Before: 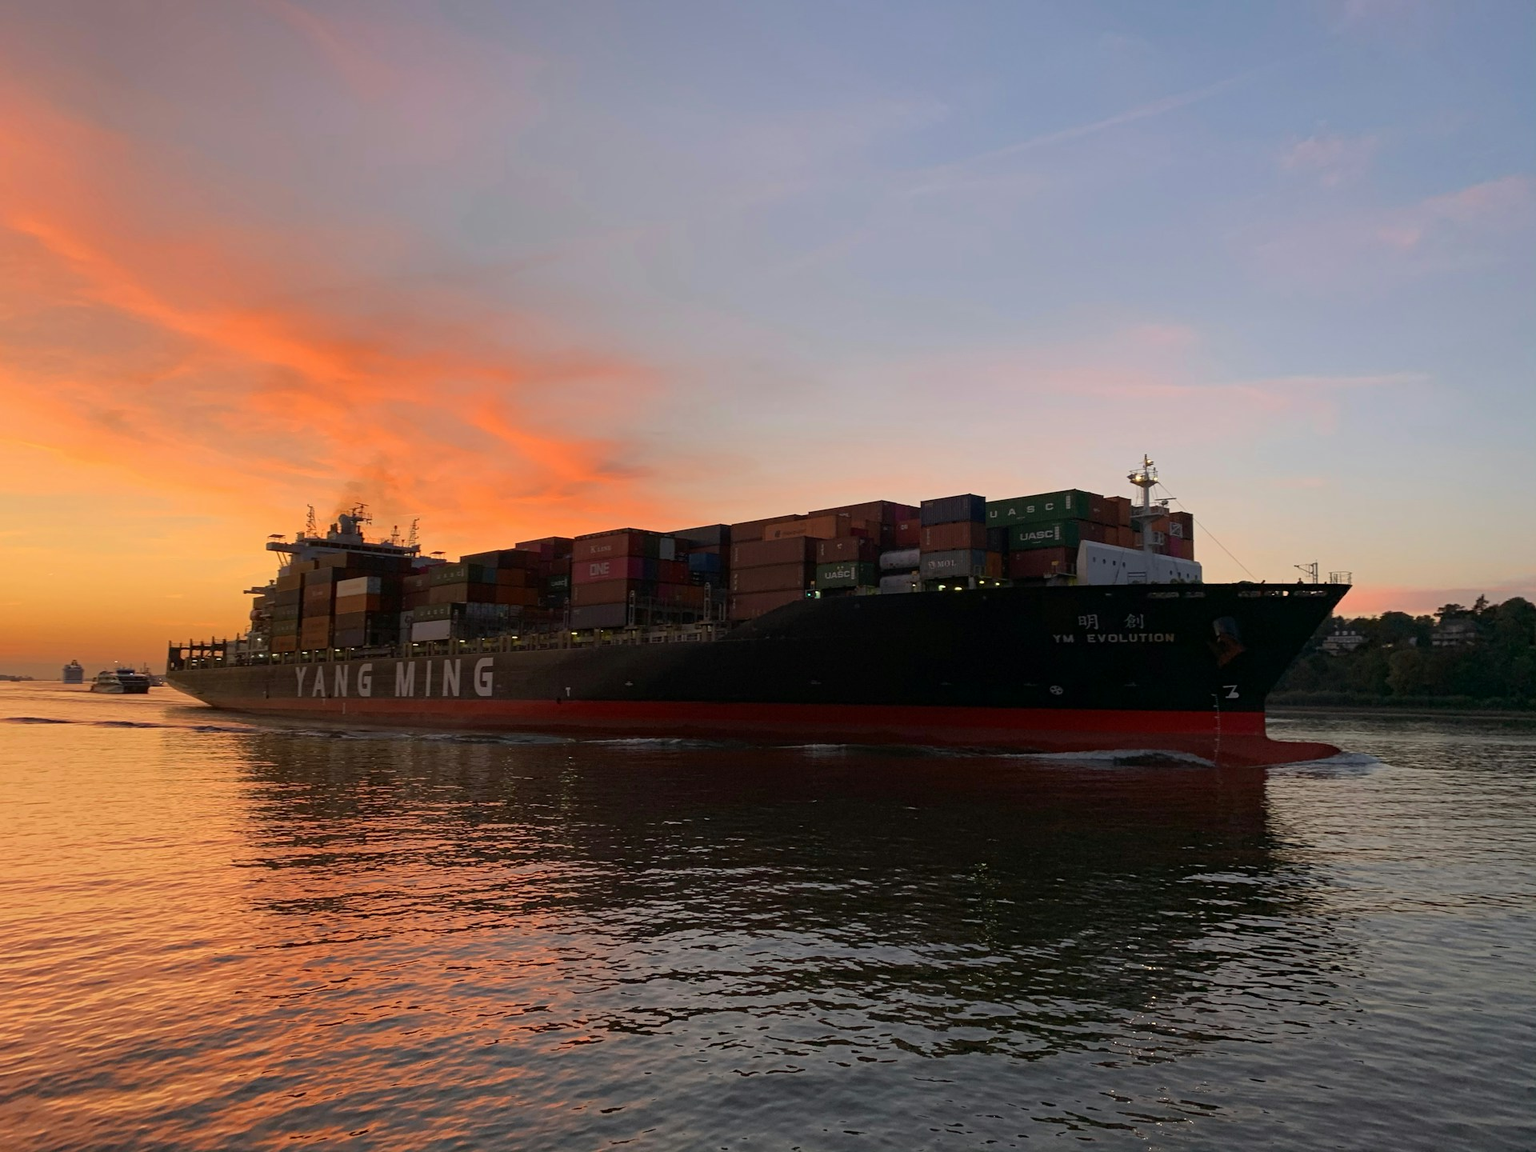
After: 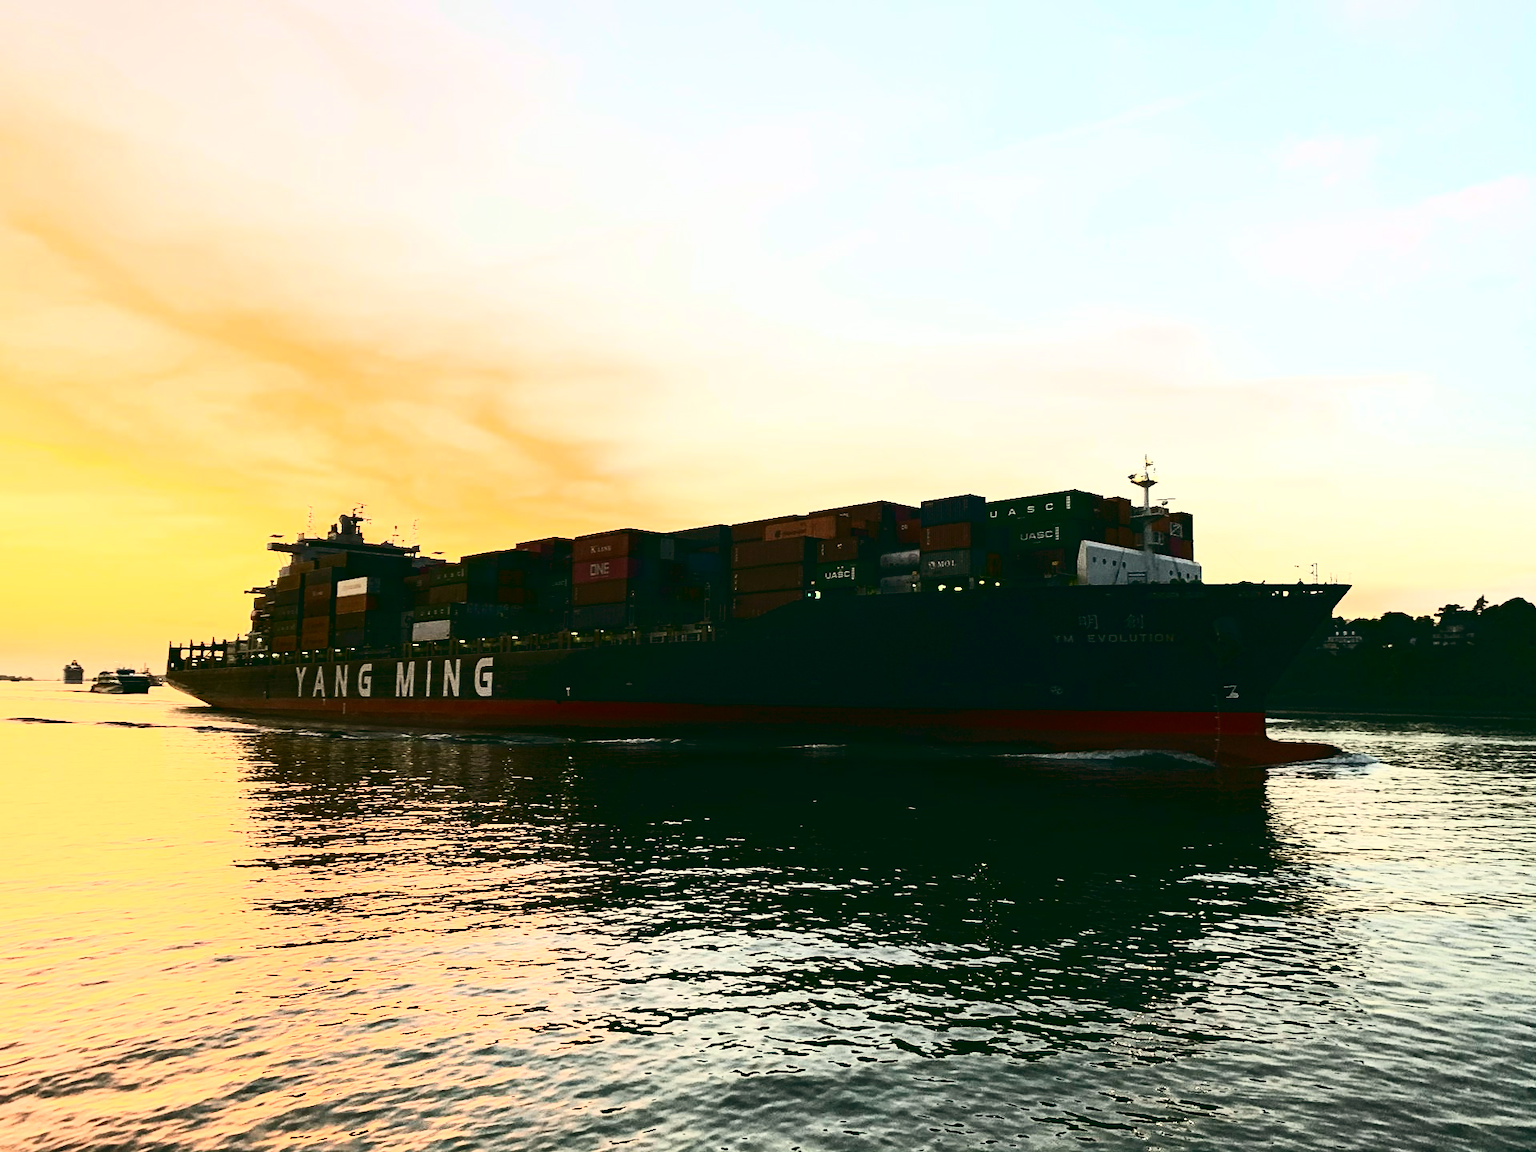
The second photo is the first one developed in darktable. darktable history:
exposure: black level correction 0, exposure 1.2 EV, compensate exposure bias true, compensate highlight preservation false
color balance: lift [1.005, 0.99, 1.007, 1.01], gamma [1, 1.034, 1.032, 0.966], gain [0.873, 1.055, 1.067, 0.933]
contrast brightness saturation: contrast 0.93, brightness 0.2
